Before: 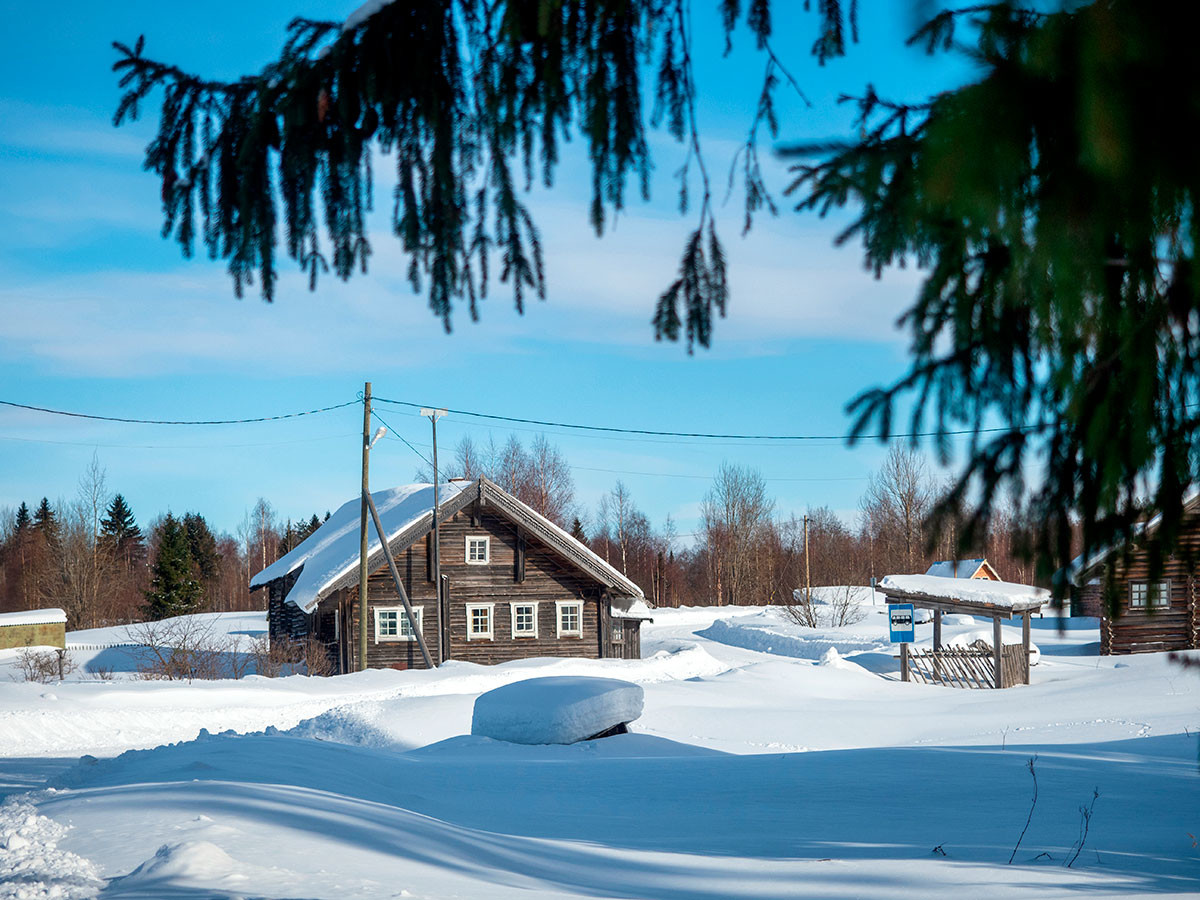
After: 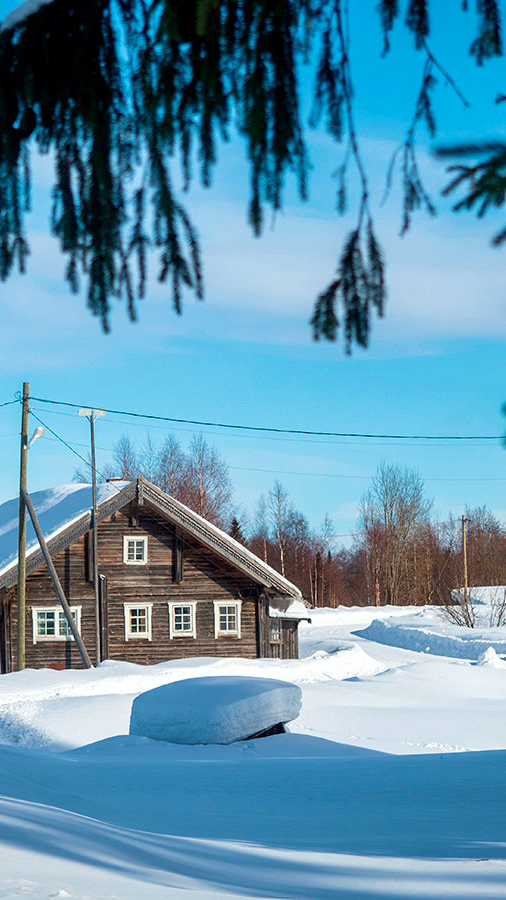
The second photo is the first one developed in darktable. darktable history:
velvia: on, module defaults
crop: left 28.583%, right 29.231%
